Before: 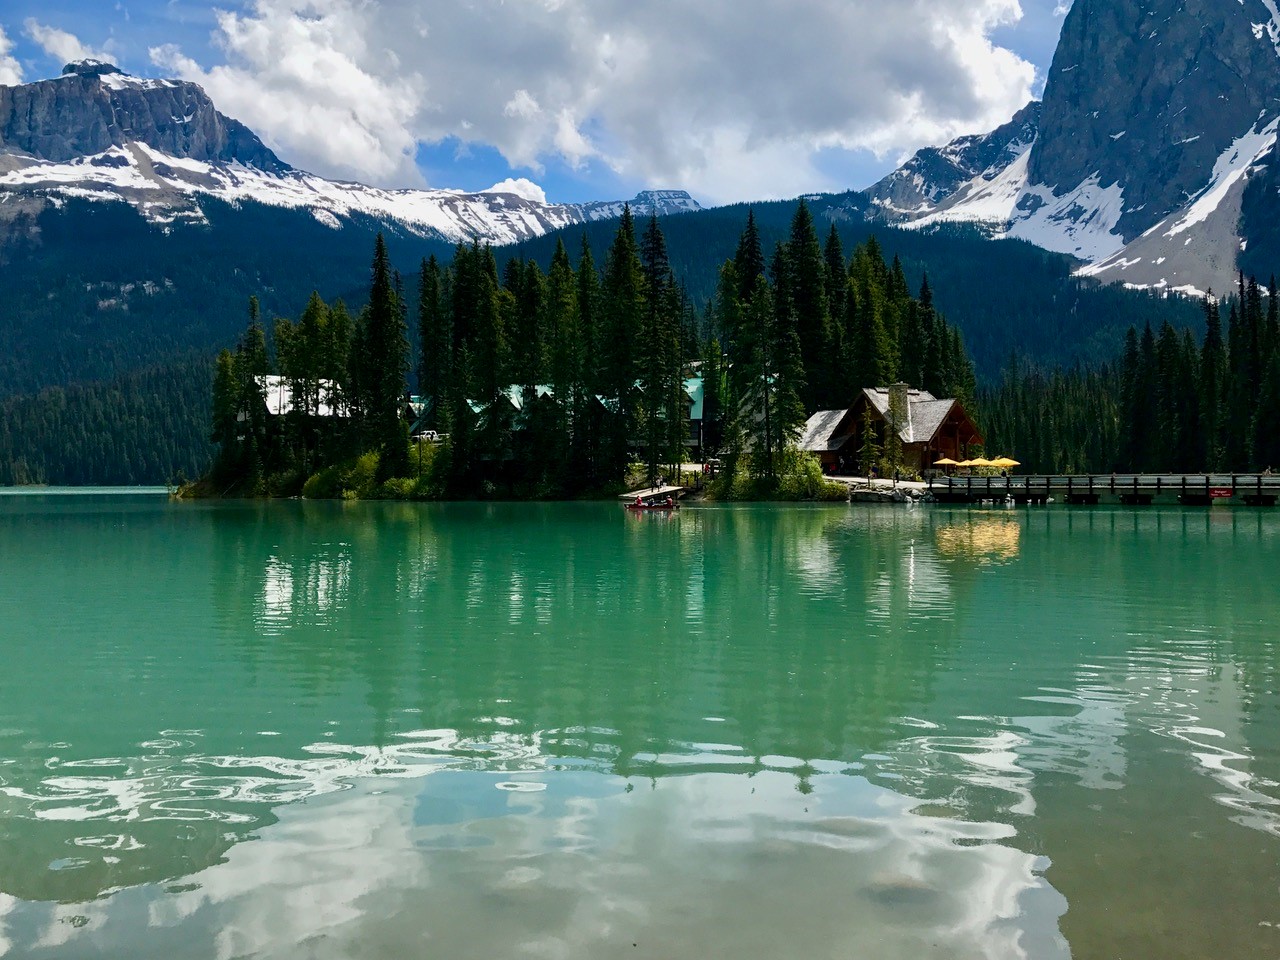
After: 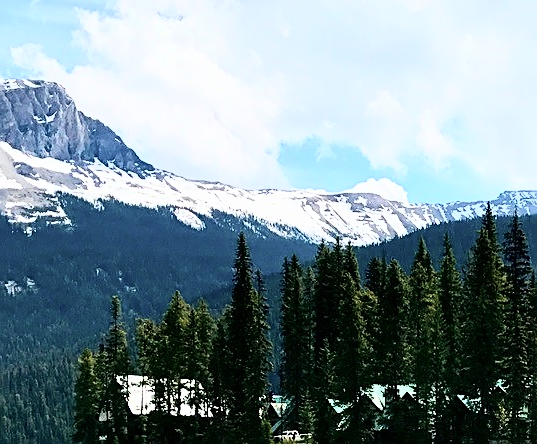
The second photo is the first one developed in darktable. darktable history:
sharpen: amount 0.55
tone curve: curves: ch0 [(0, 0) (0.003, 0.003) (0.011, 0.011) (0.025, 0.026) (0.044, 0.045) (0.069, 0.087) (0.1, 0.141) (0.136, 0.202) (0.177, 0.271) (0.224, 0.357) (0.277, 0.461) (0.335, 0.583) (0.399, 0.685) (0.468, 0.782) (0.543, 0.867) (0.623, 0.927) (0.709, 0.96) (0.801, 0.975) (0.898, 0.987) (1, 1)], color space Lab, independent channels, preserve colors none
crop and rotate: left 10.817%, top 0.062%, right 47.194%, bottom 53.626%
